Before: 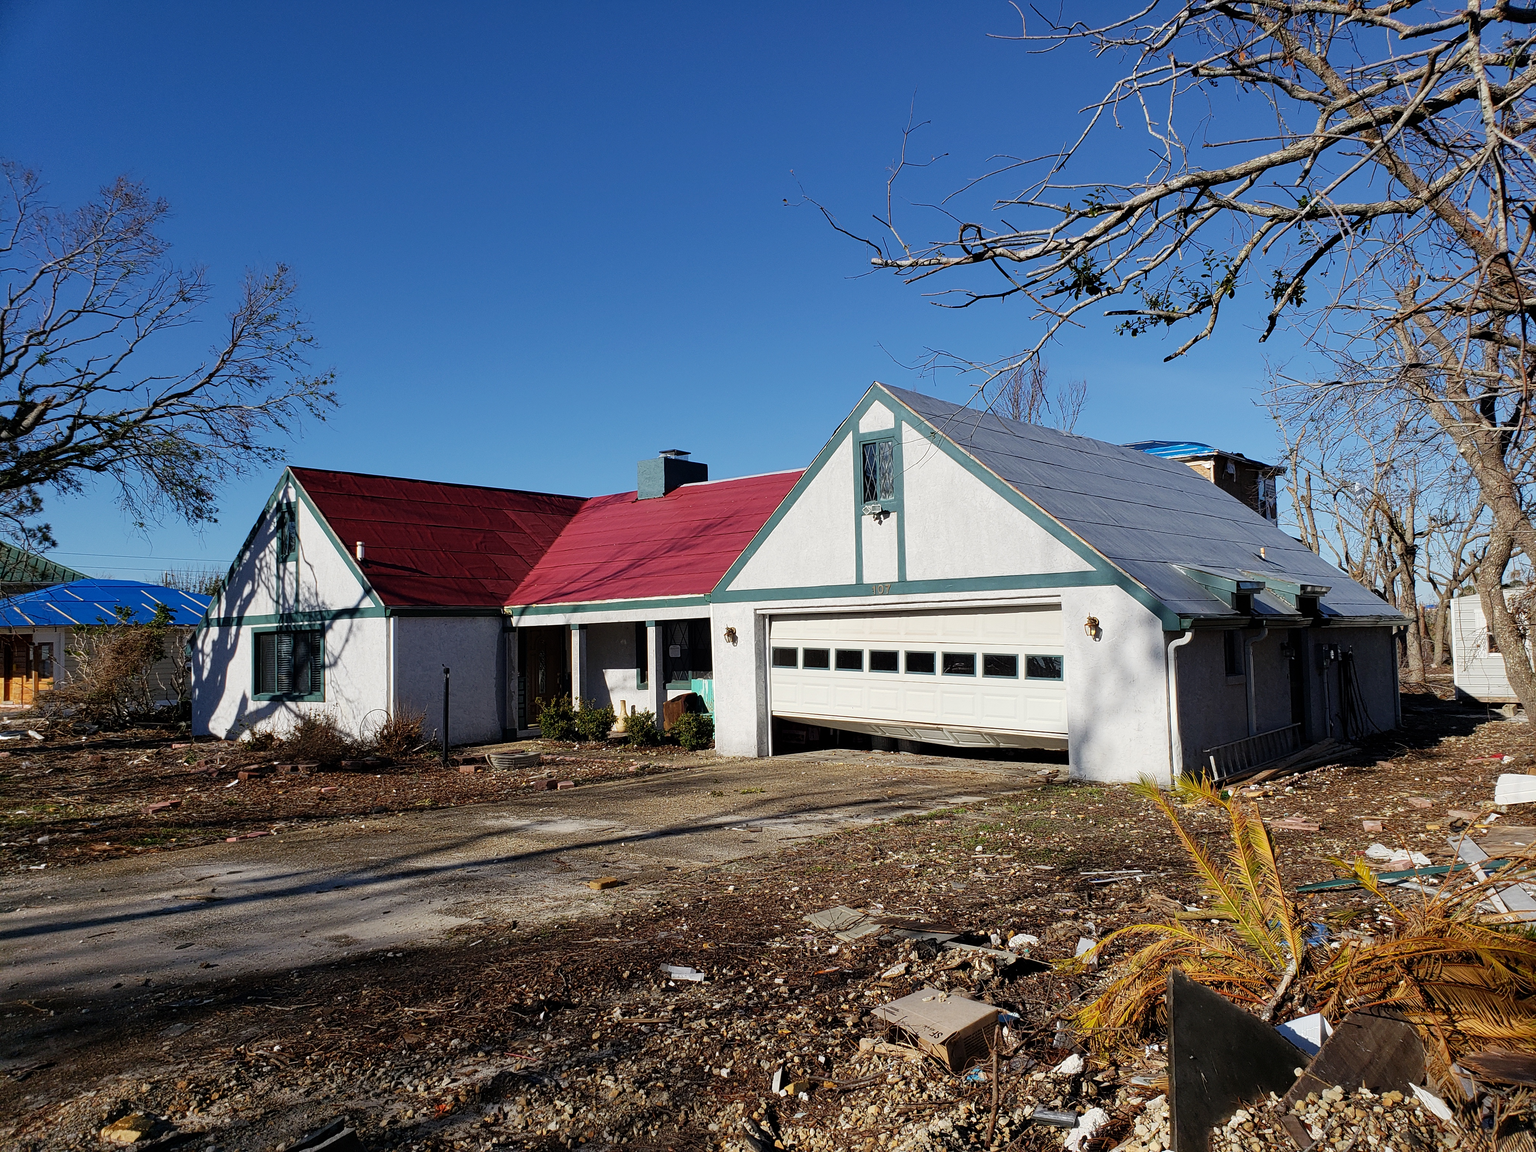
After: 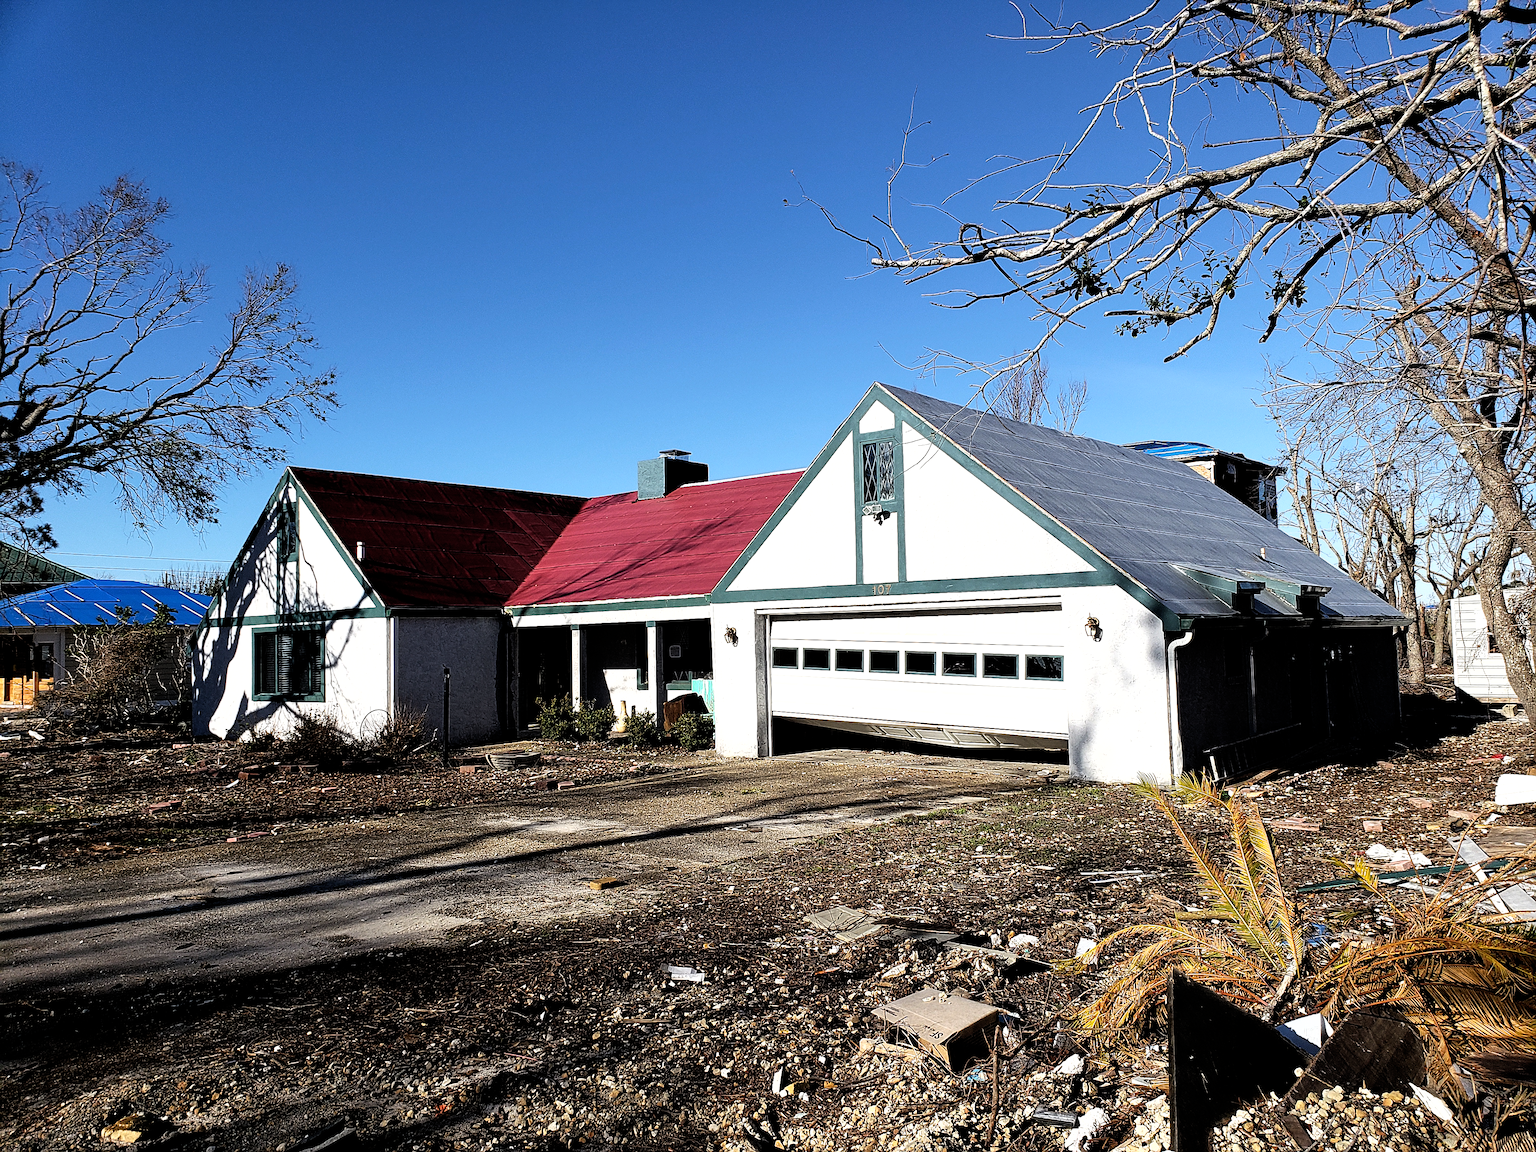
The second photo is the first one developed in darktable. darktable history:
sharpen: on, module defaults
filmic rgb: black relative exposure -8.3 EV, white relative exposure 2.23 EV, hardness 7.19, latitude 85.19%, contrast 1.7, highlights saturation mix -3.74%, shadows ↔ highlights balance -1.94%, add noise in highlights 0.002, color science v3 (2019), use custom middle-gray values true, contrast in highlights soft
